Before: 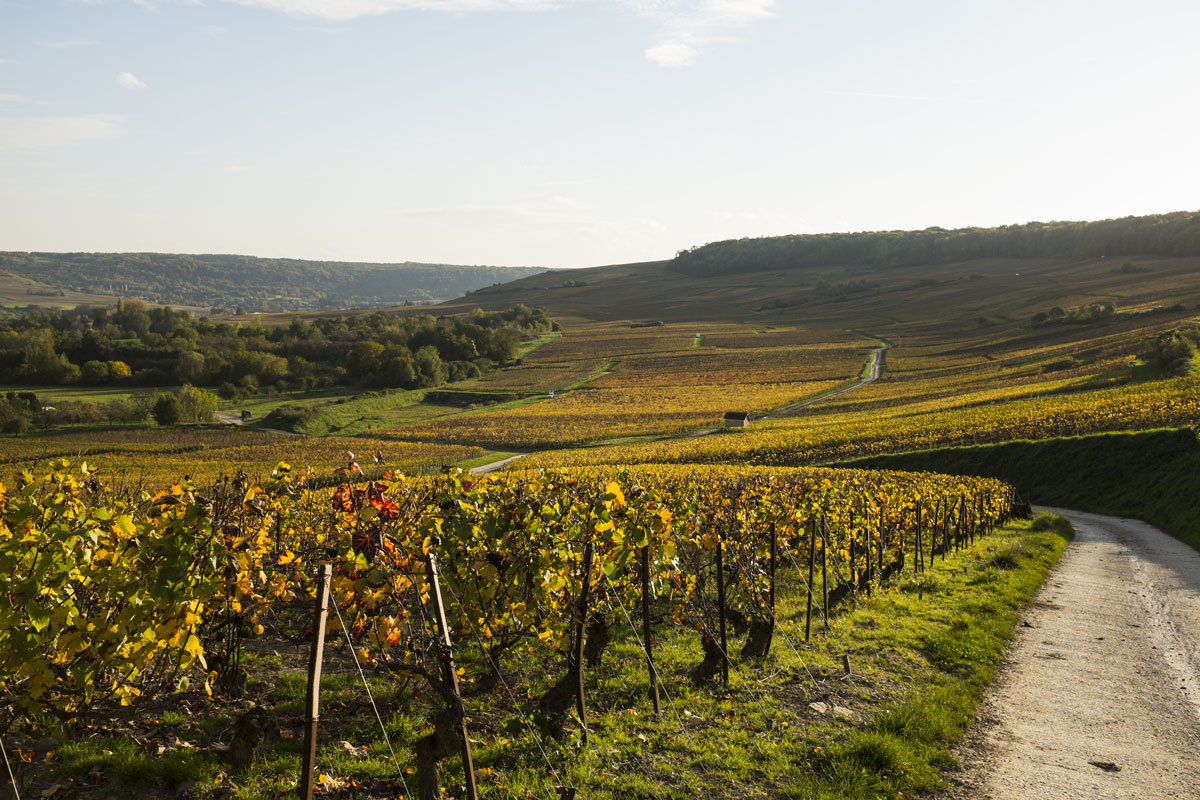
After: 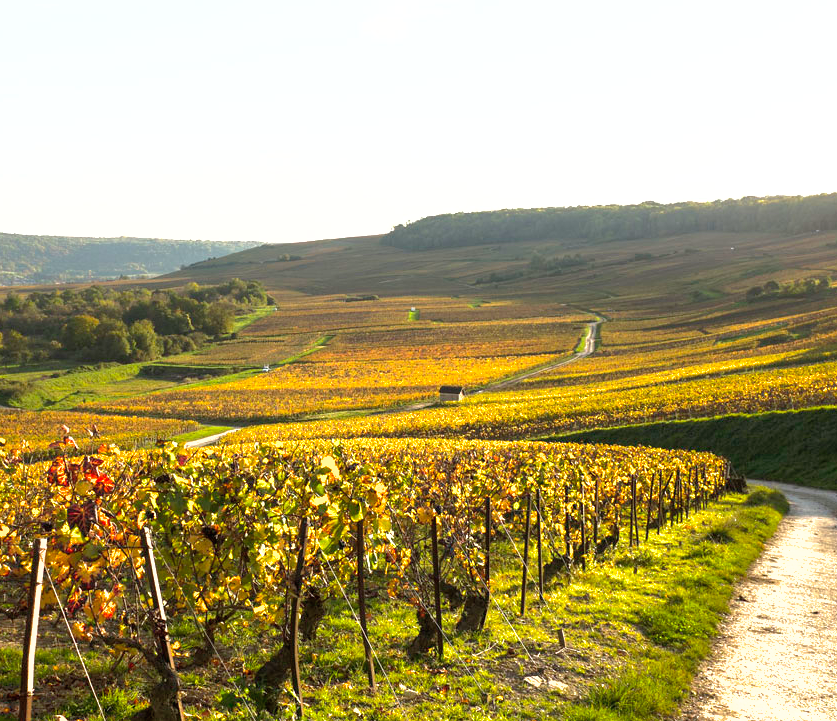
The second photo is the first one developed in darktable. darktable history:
crop and rotate: left 23.794%, top 3.327%, right 6.374%, bottom 6.431%
exposure: black level correction 0, exposure 1.2 EV, compensate highlight preservation false
local contrast: mode bilateral grid, contrast 14, coarseness 37, detail 105%, midtone range 0.2
shadows and highlights: on, module defaults
